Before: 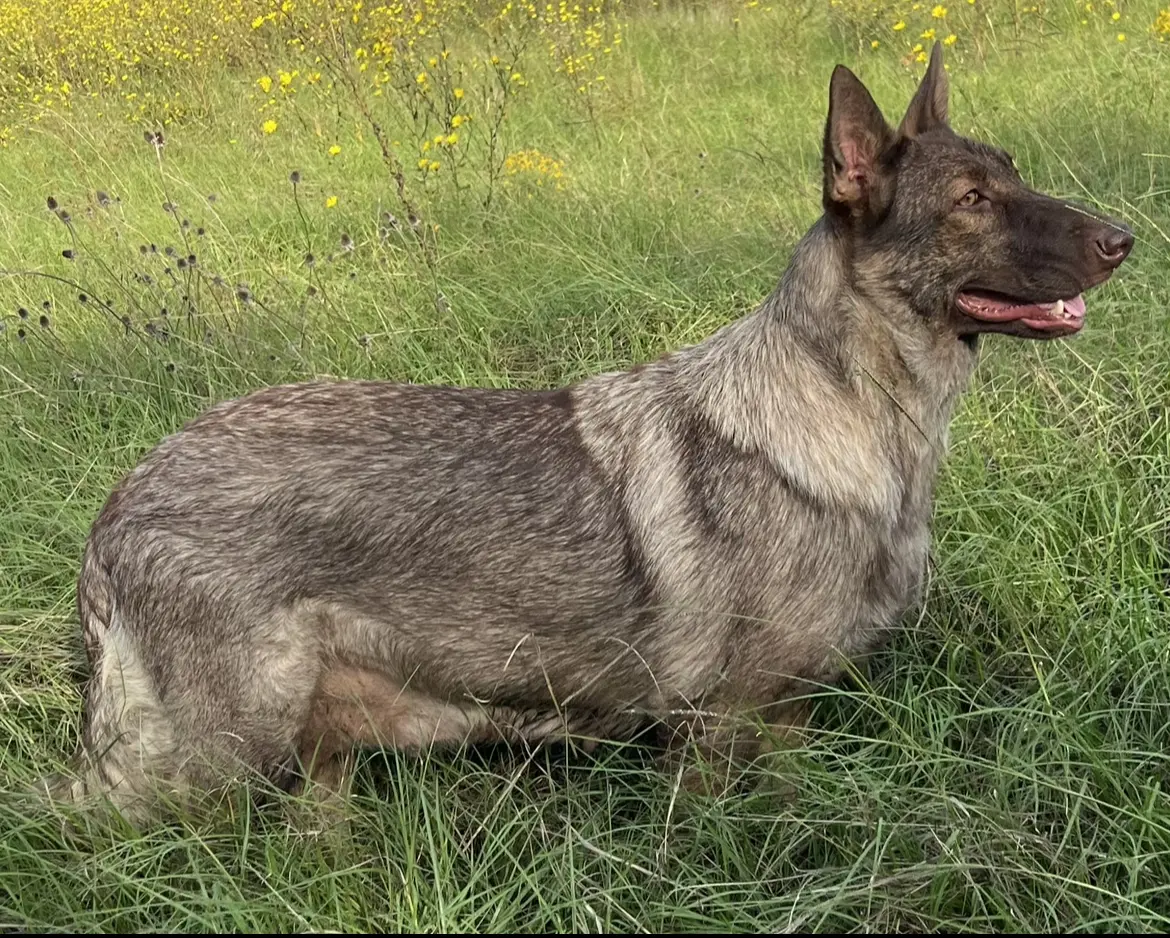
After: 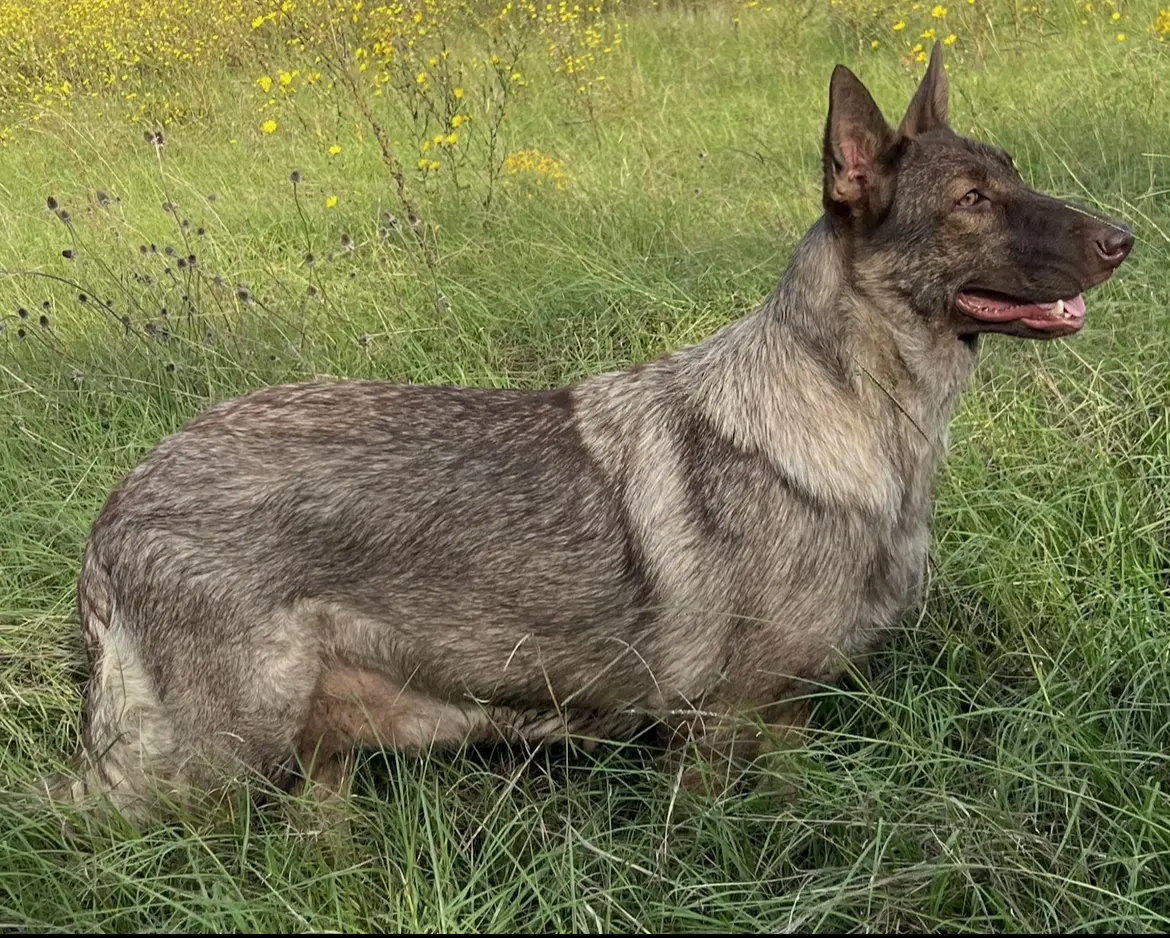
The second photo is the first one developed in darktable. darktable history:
exposure: black level correction 0.001, exposure -0.122 EV, compensate highlight preservation false
